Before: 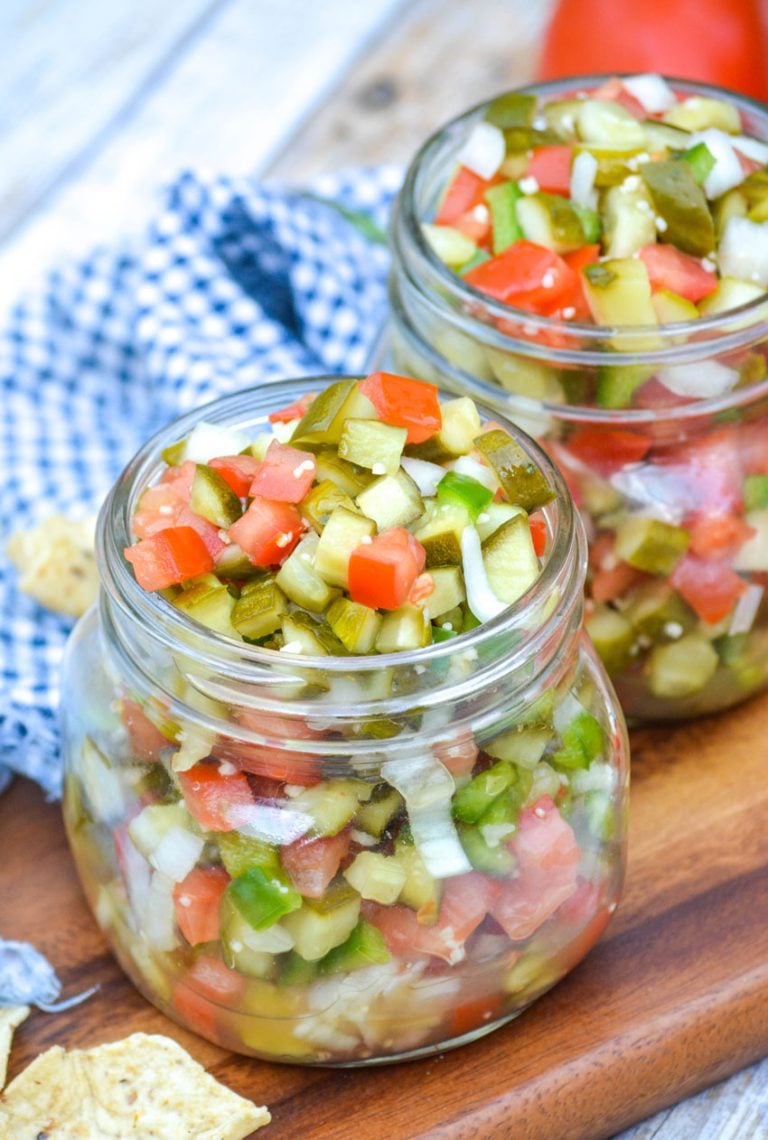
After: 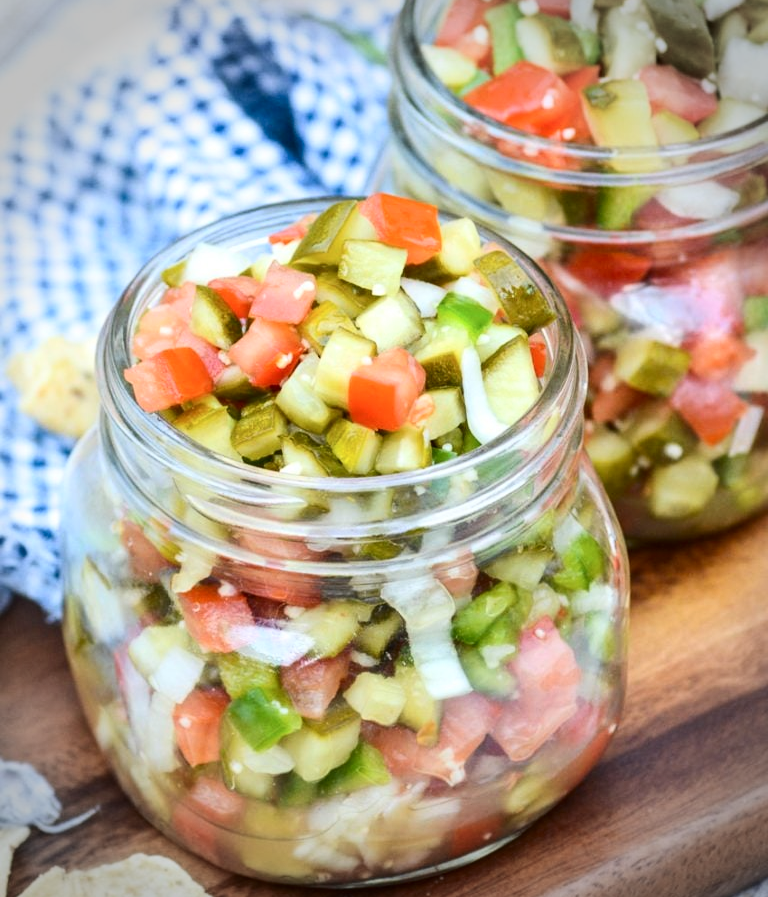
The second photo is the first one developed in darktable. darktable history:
crop and rotate: top 15.774%, bottom 5.506%
vignetting: fall-off radius 31.48%, brightness -0.472
contrast brightness saturation: contrast 0.22
